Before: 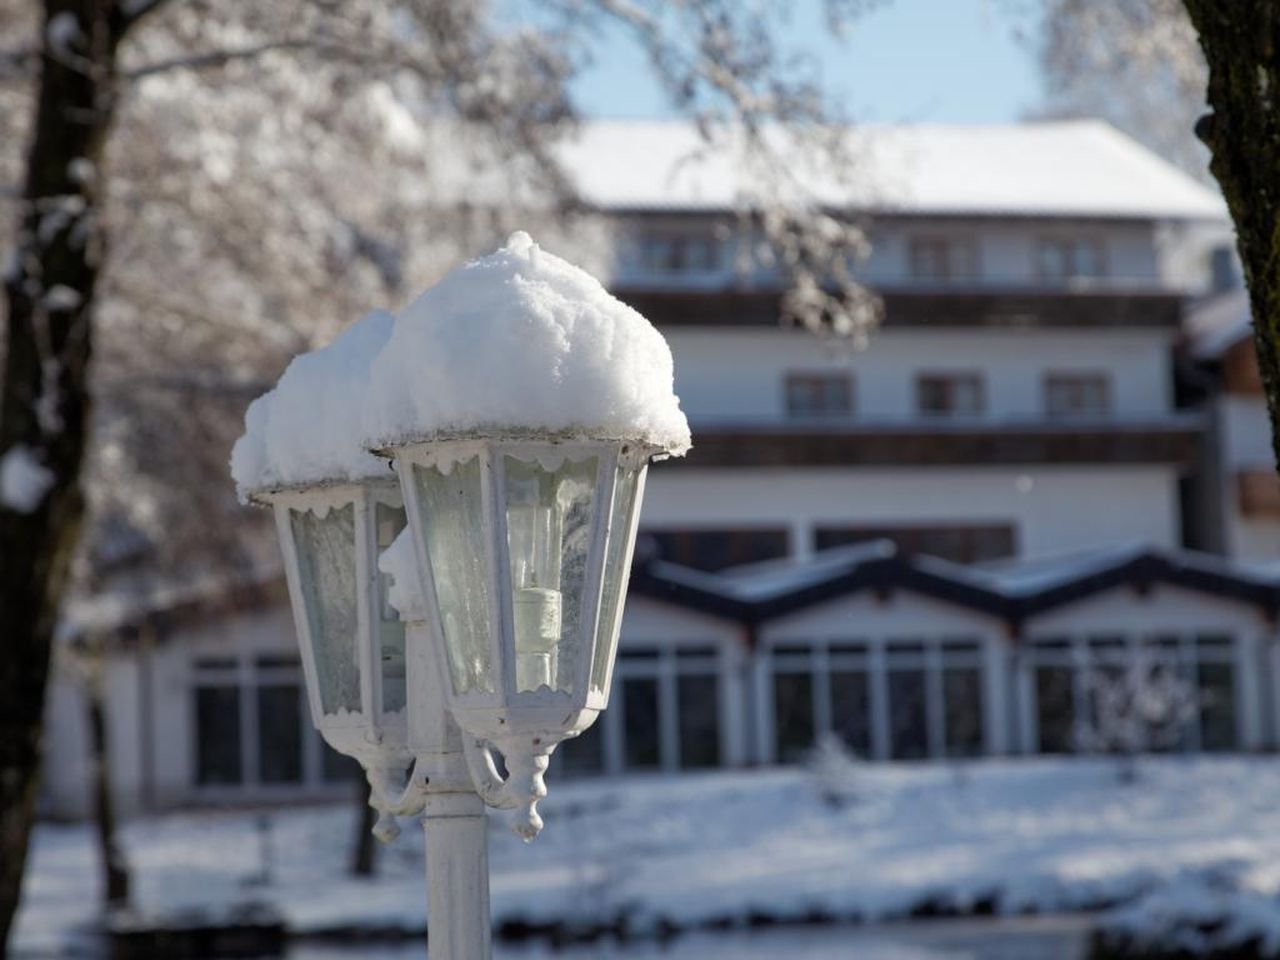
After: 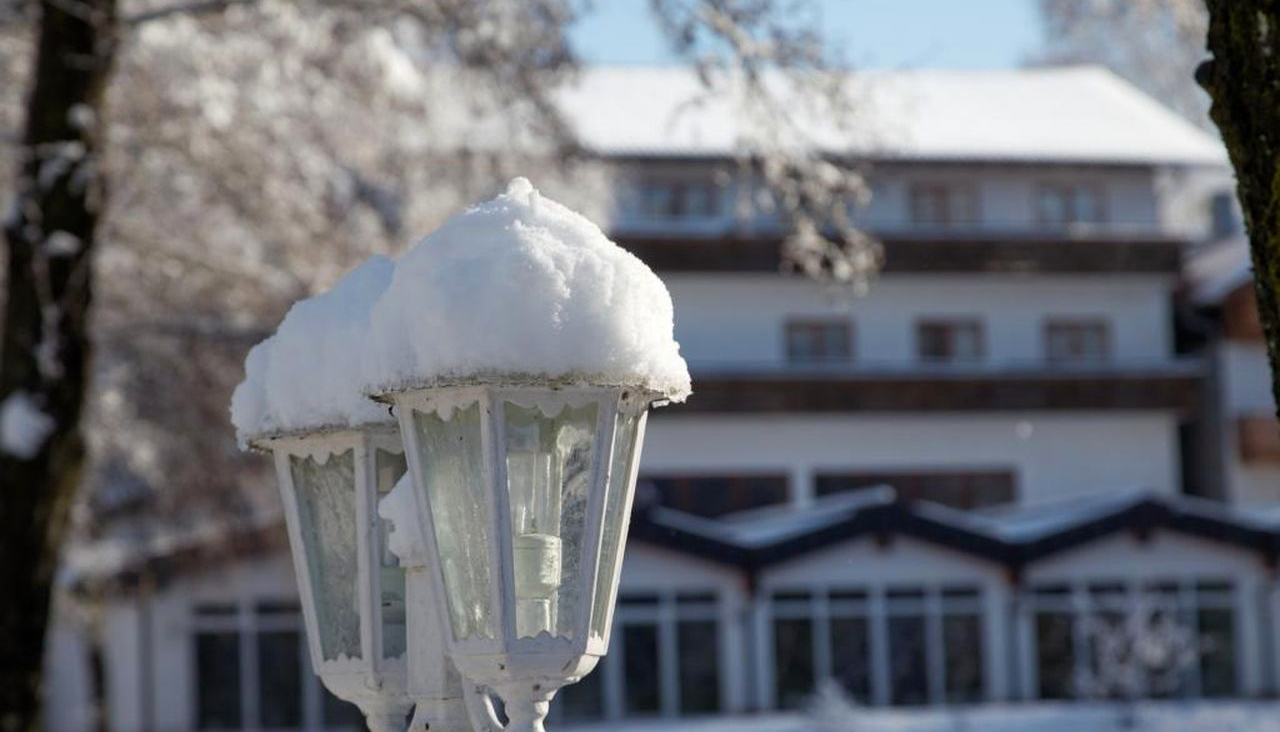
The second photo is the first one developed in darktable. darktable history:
contrast brightness saturation: contrast 0.035, saturation 0.066
crop: top 5.699%, bottom 17.966%
